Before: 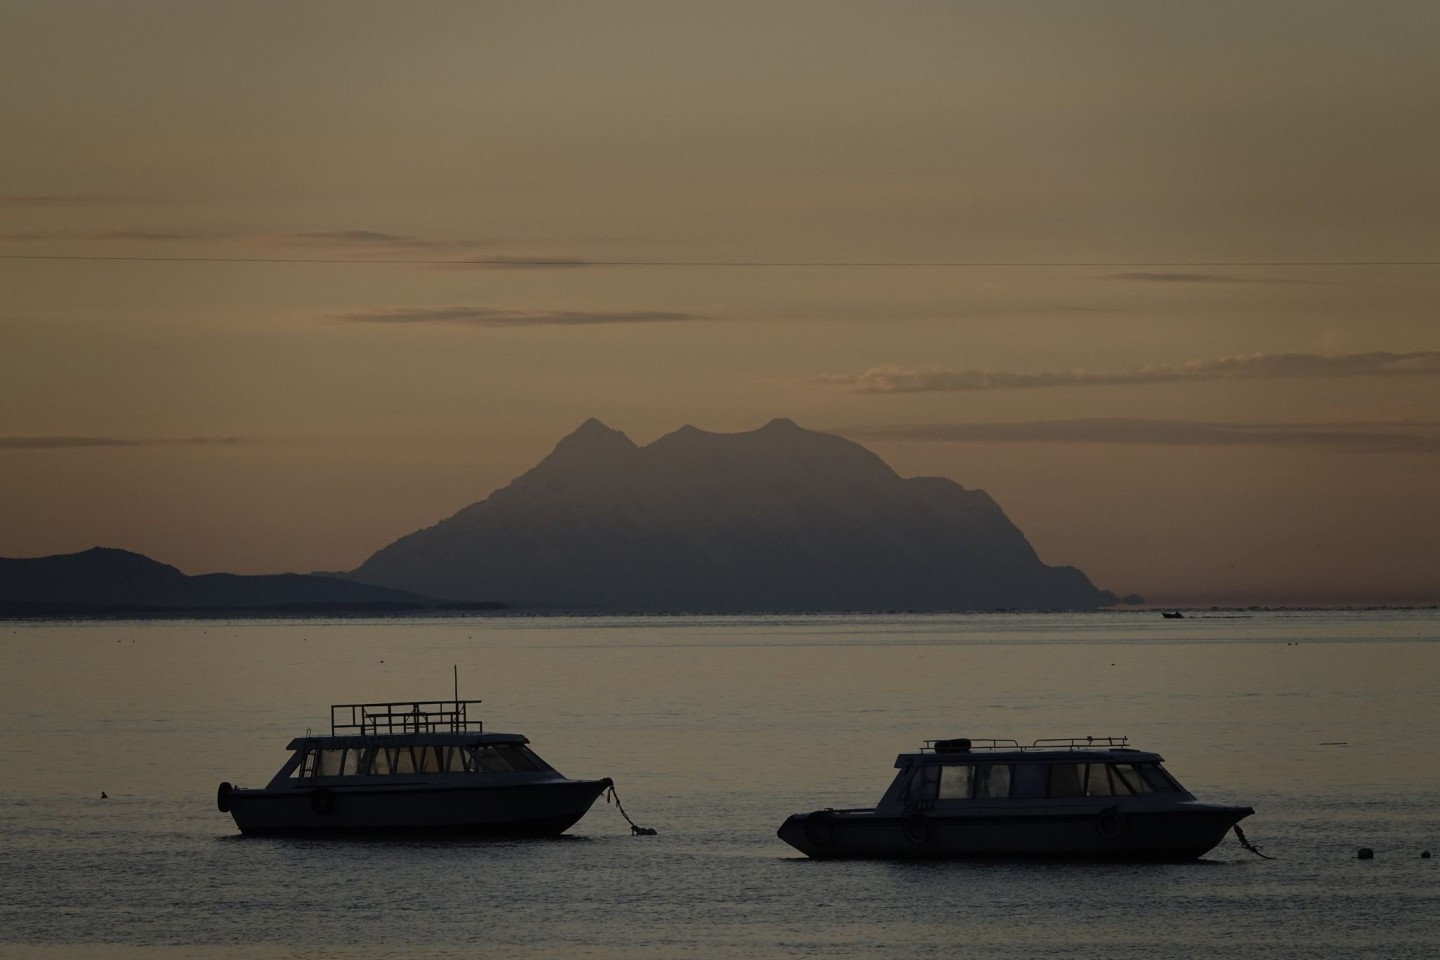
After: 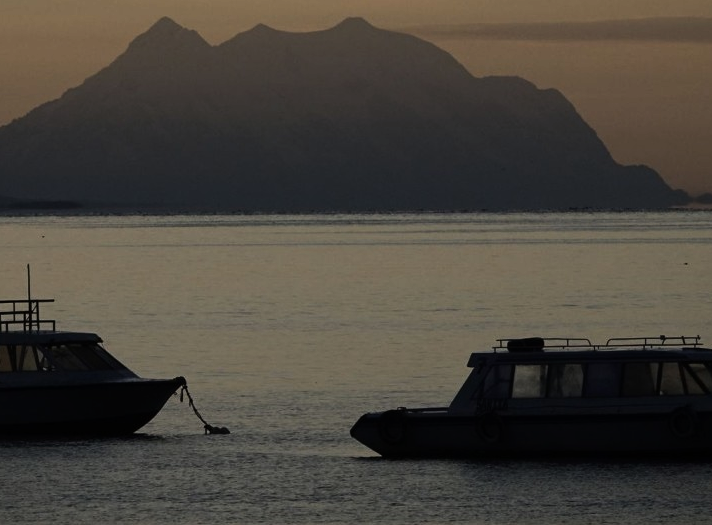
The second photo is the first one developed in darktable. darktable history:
tone equalizer: -8 EV -0.75 EV, -7 EV -0.7 EV, -6 EV -0.6 EV, -5 EV -0.4 EV, -3 EV 0.4 EV, -2 EV 0.6 EV, -1 EV 0.7 EV, +0 EV 0.75 EV, edges refinement/feathering 500, mask exposure compensation -1.57 EV, preserve details no
crop: left 29.672%, top 41.786%, right 20.851%, bottom 3.487%
